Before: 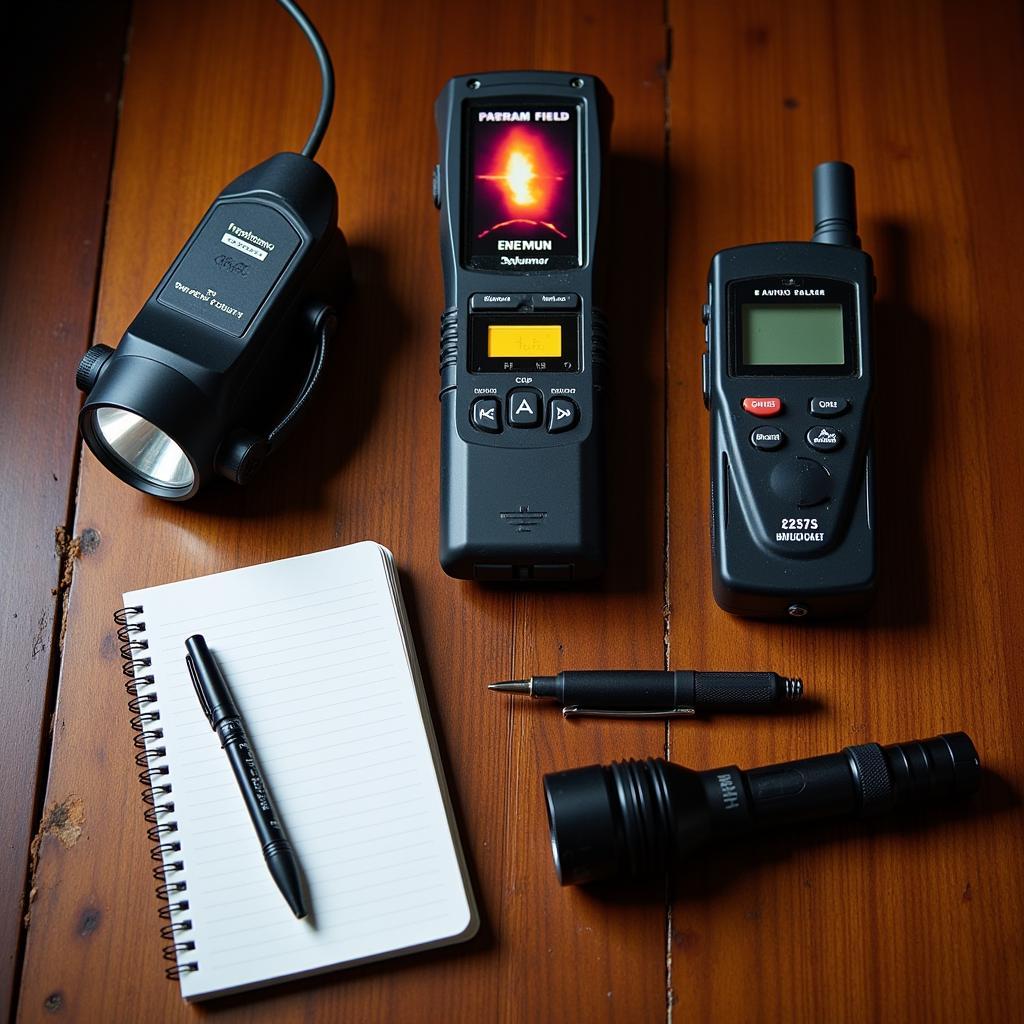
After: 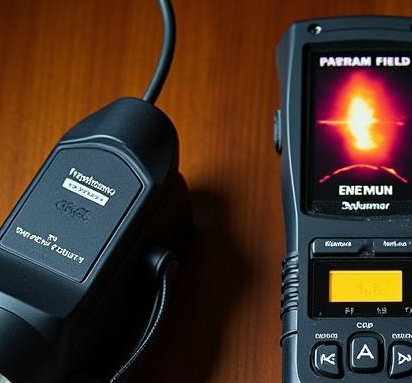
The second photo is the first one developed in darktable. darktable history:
crop: left 15.604%, top 5.428%, right 44.066%, bottom 57.121%
